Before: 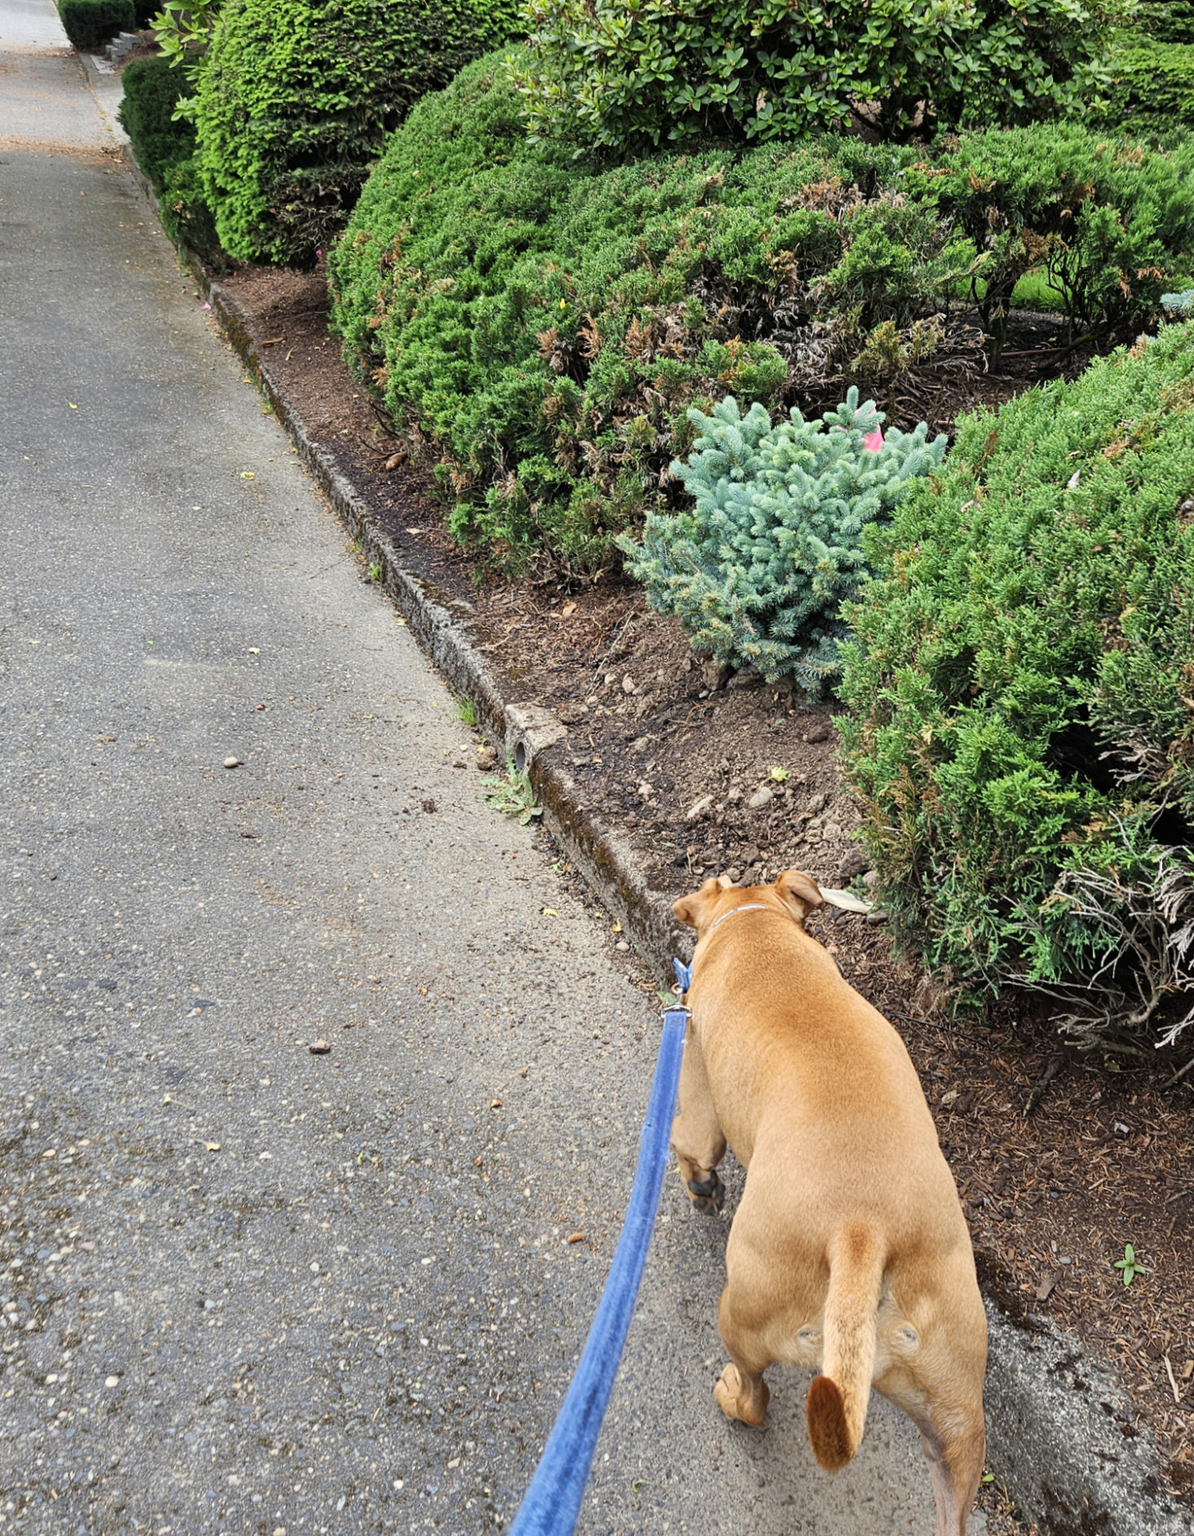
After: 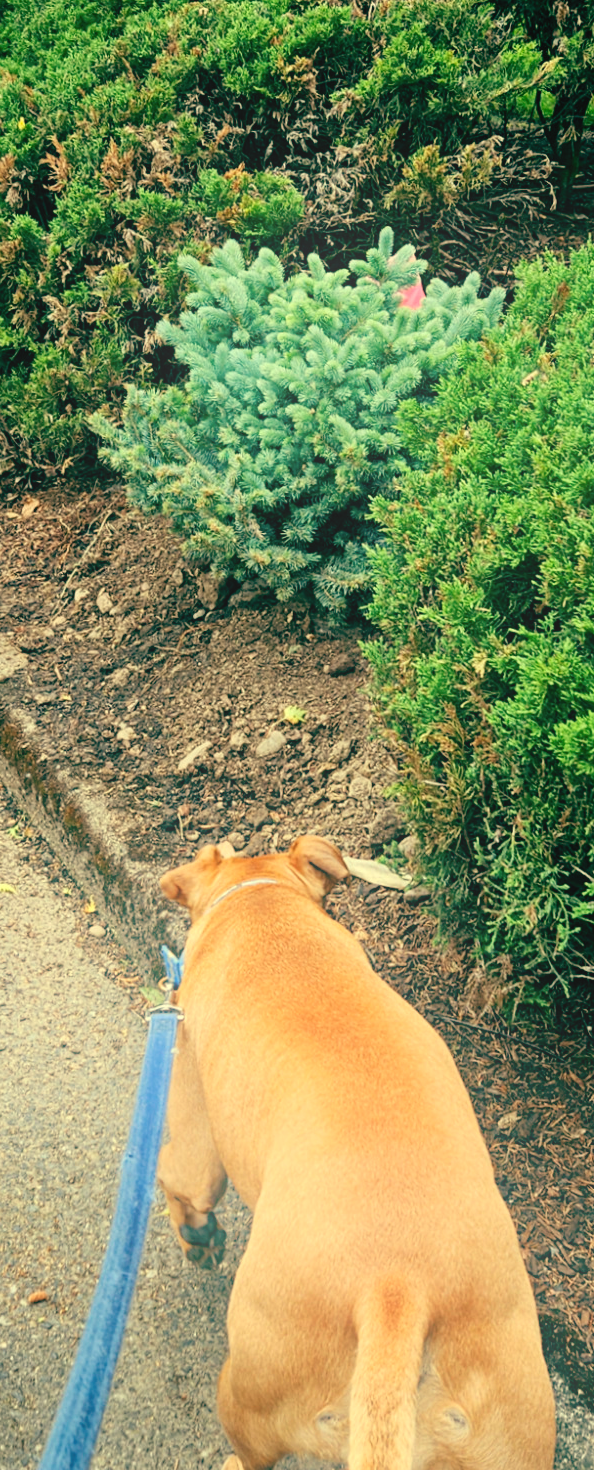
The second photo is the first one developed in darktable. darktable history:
color balance: mode lift, gamma, gain (sRGB), lift [1, 0.69, 1, 1], gamma [1, 1.482, 1, 1], gain [1, 1, 1, 0.802]
crop: left 45.721%, top 13.393%, right 14.118%, bottom 10.01%
bloom: on, module defaults
